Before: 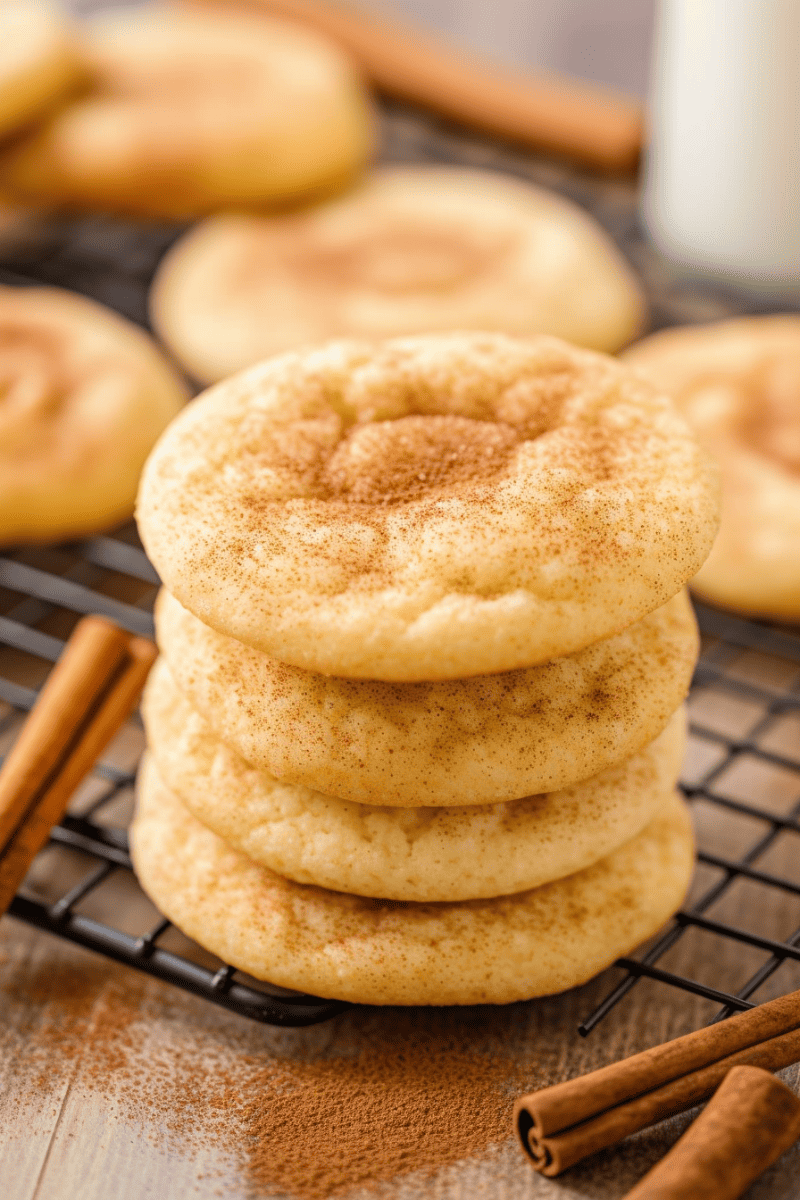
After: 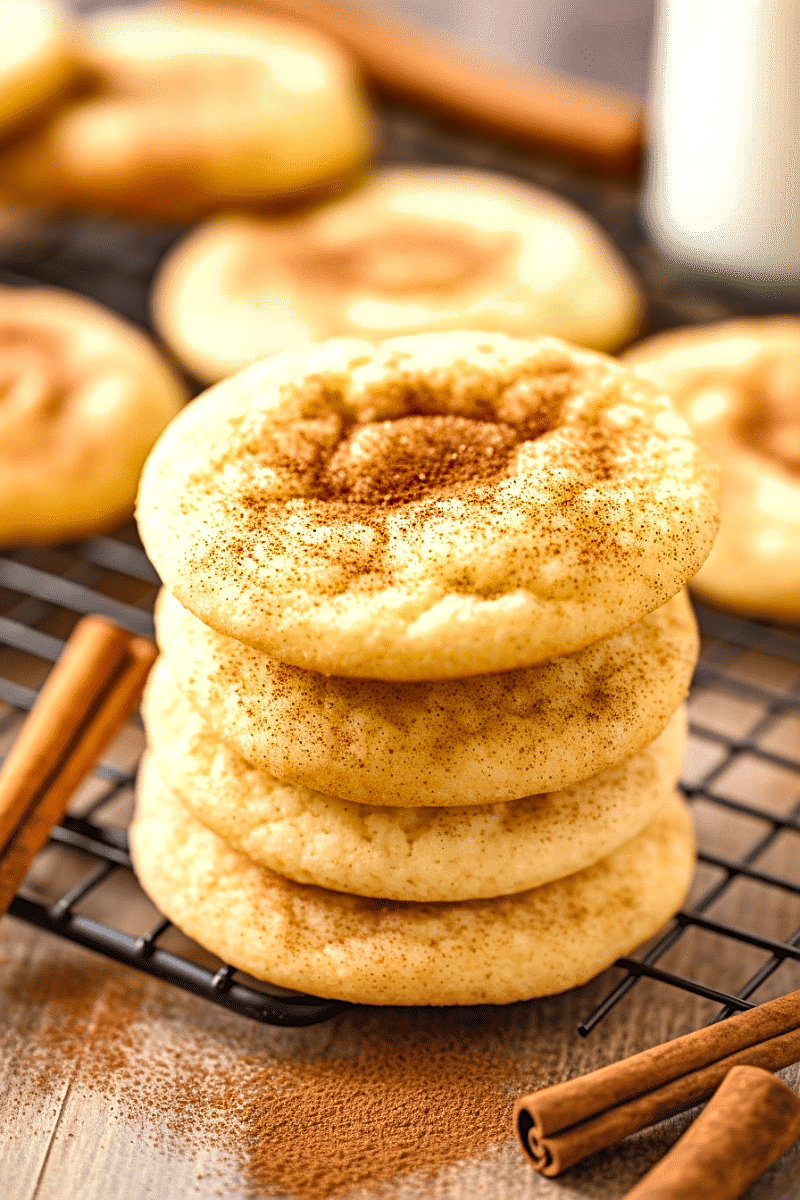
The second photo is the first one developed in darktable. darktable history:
exposure: black level correction 0, exposure 0.499 EV, compensate highlight preservation false
shadows and highlights: radius 109.14, shadows 23.32, highlights -59.55, low approximation 0.01, soften with gaussian
sharpen: on, module defaults
